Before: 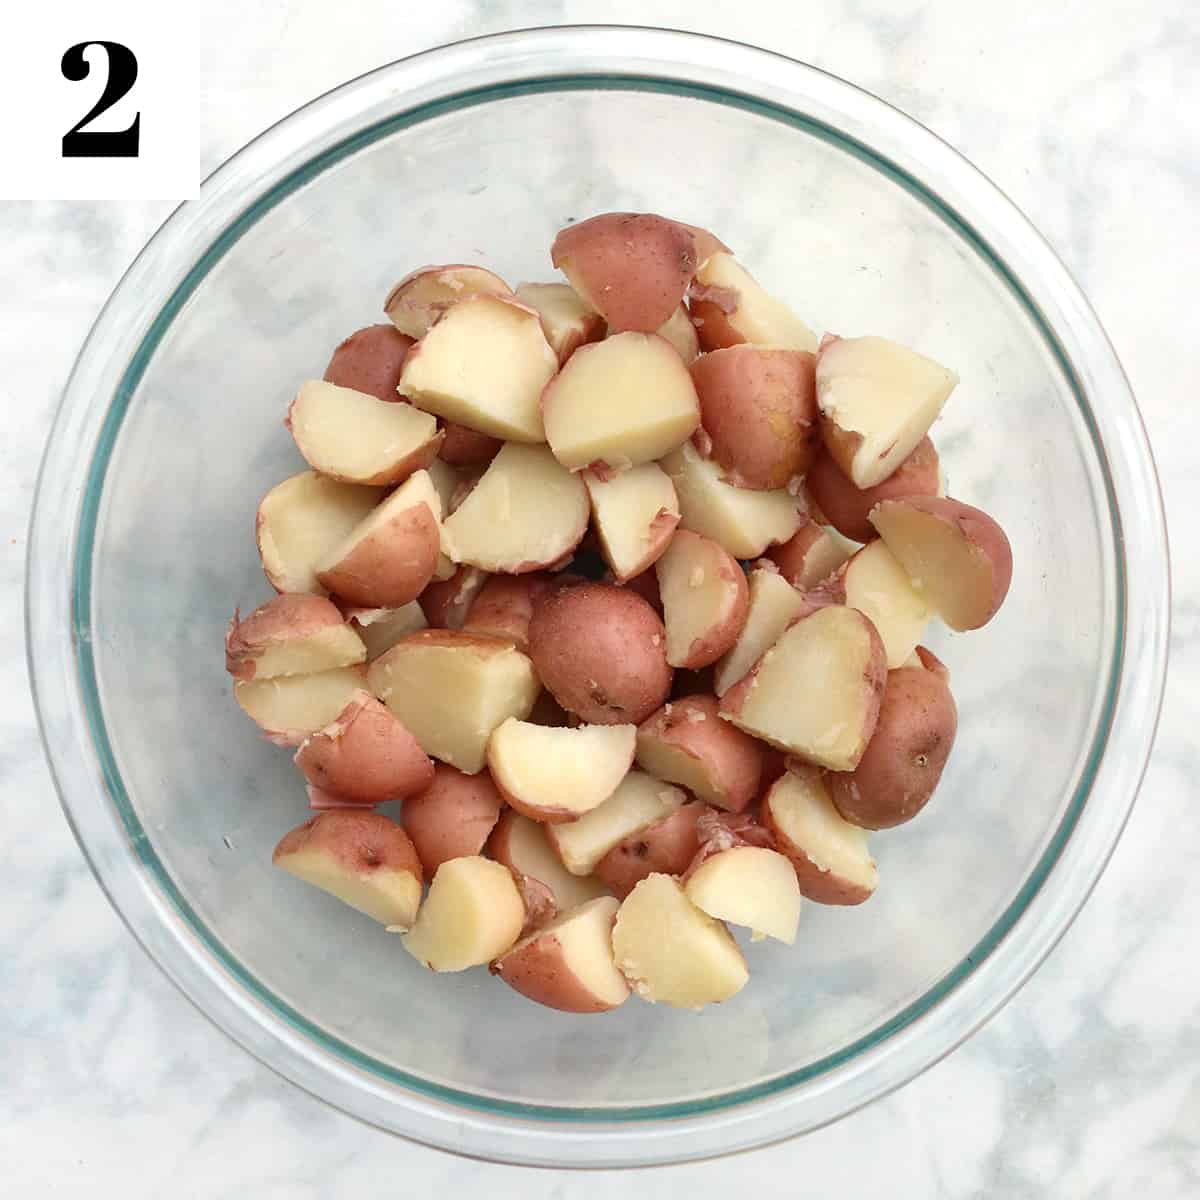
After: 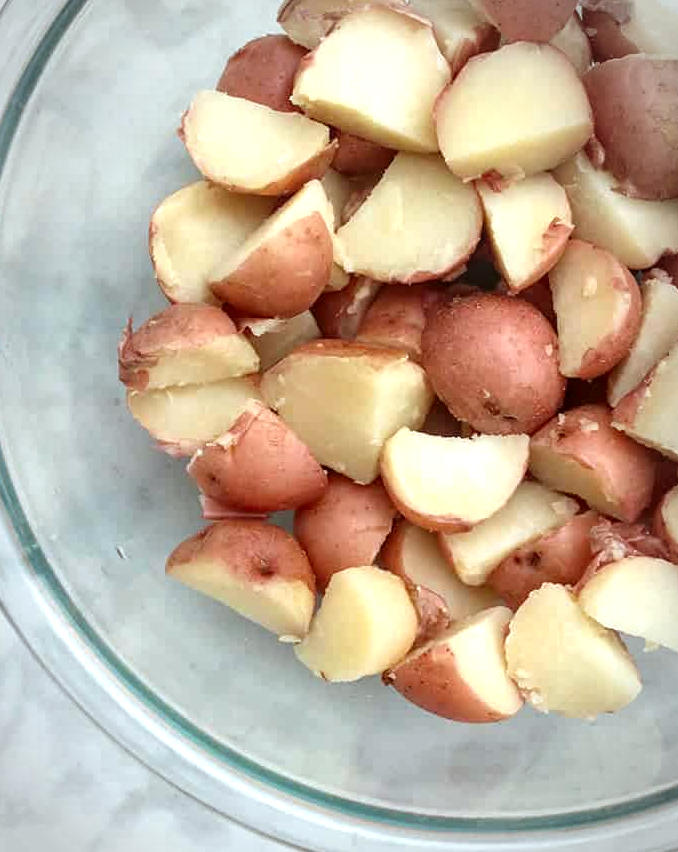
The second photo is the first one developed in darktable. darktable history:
local contrast: on, module defaults
crop: left 8.925%, top 24.192%, right 34.572%, bottom 4.737%
vignetting: automatic ratio true
tone equalizer: -8 EV -0.403 EV, -7 EV -0.381 EV, -6 EV -0.336 EV, -5 EV -0.183 EV, -3 EV 0.232 EV, -2 EV 0.328 EV, -1 EV 0.398 EV, +0 EV 0.436 EV
color correction: highlights a* -4.98, highlights b* -4.31, shadows a* 3.84, shadows b* 4.34
